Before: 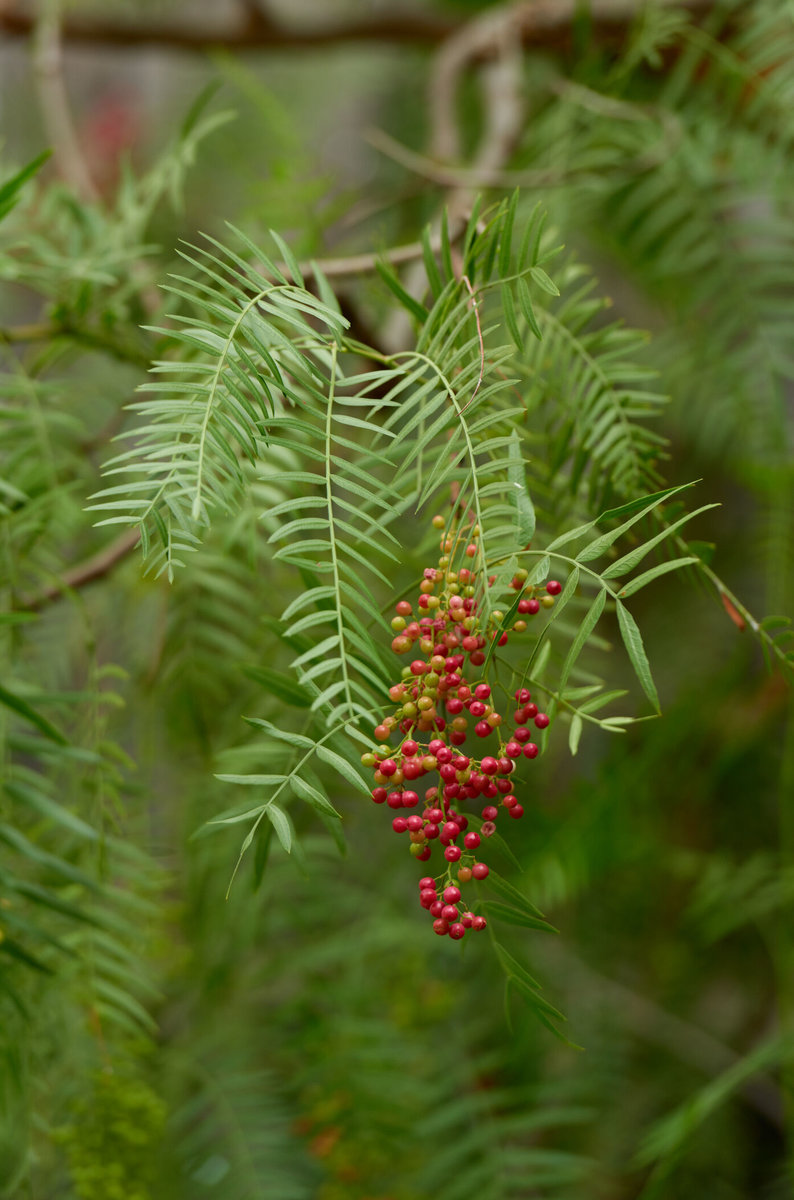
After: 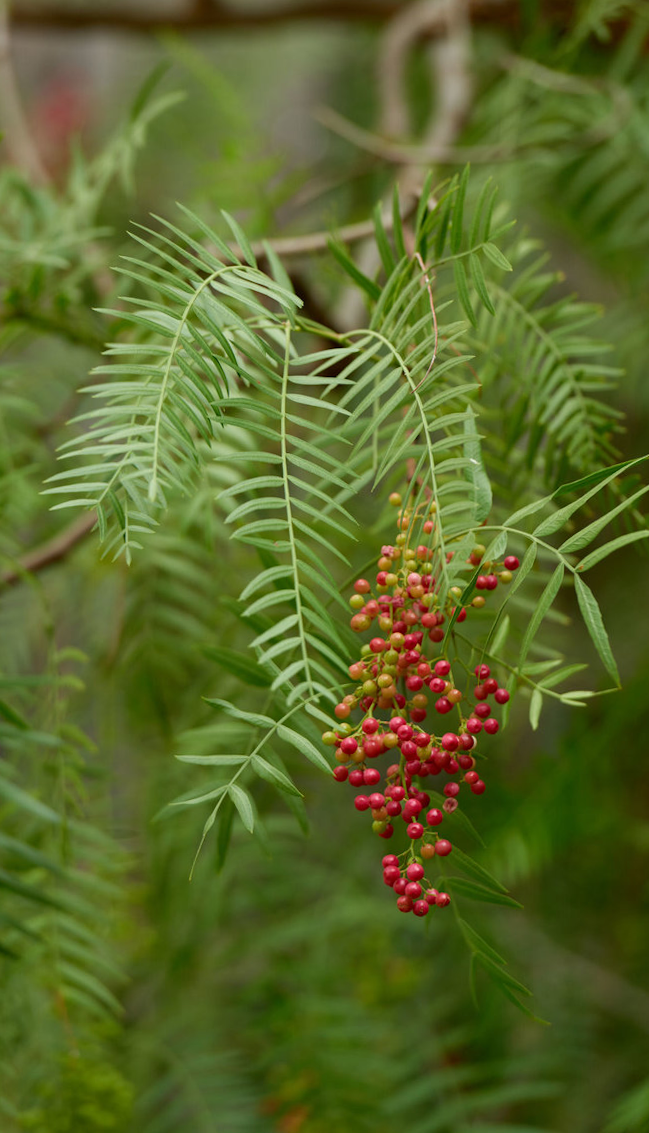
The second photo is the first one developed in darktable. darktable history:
crop and rotate: angle 1.03°, left 4.129%, top 0.567%, right 11.813%, bottom 2.428%
